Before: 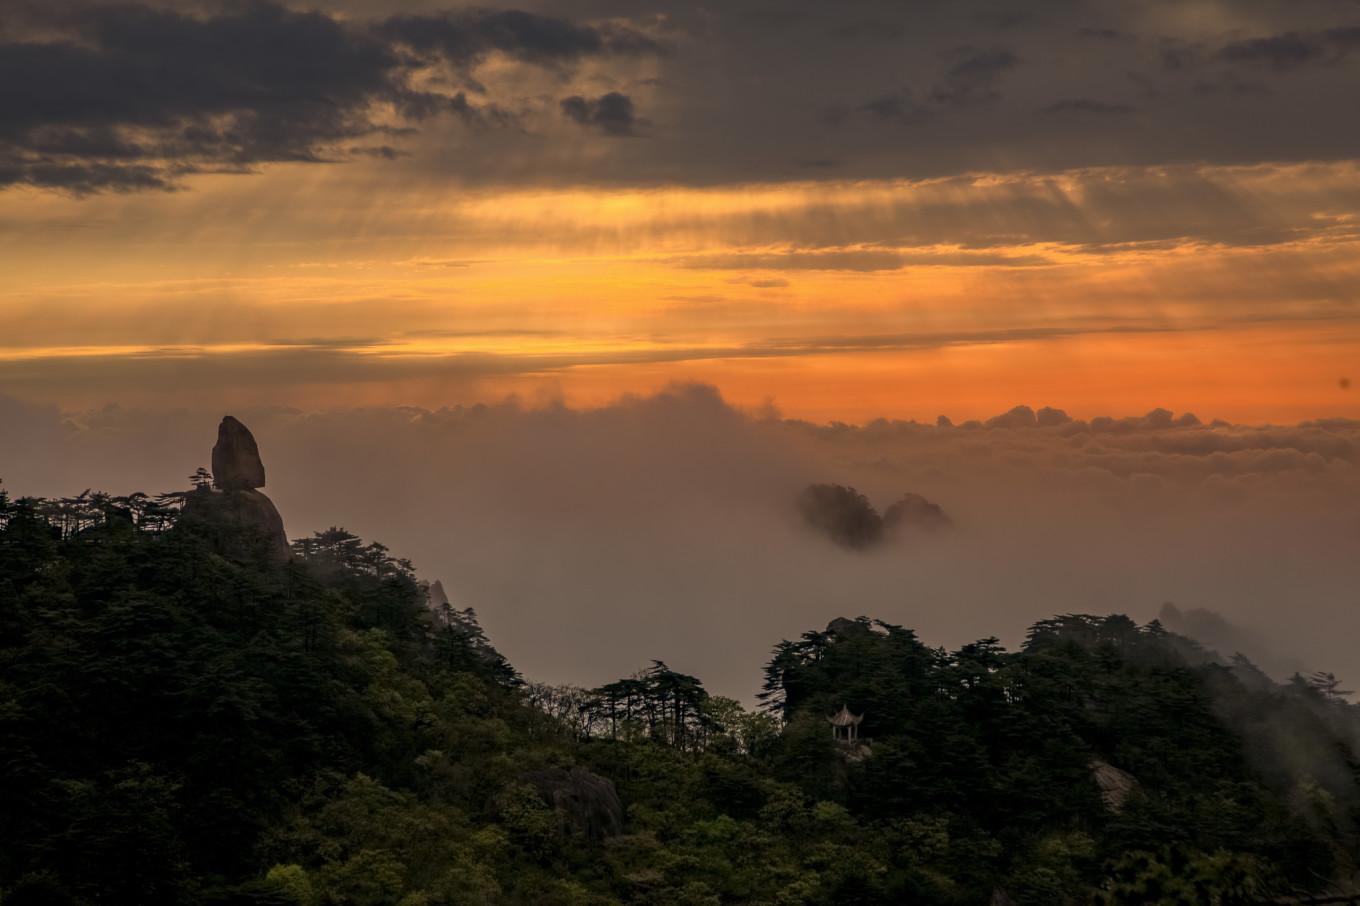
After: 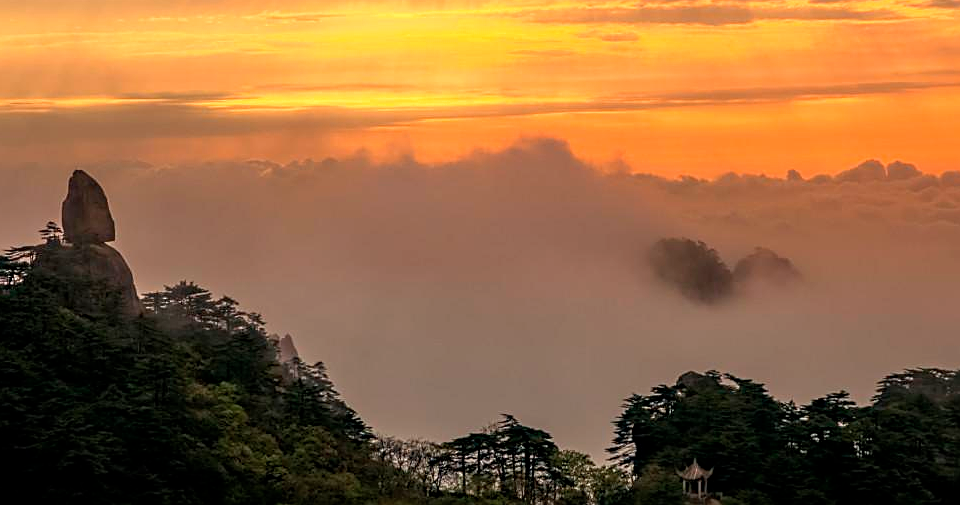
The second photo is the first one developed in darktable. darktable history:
crop: left 11.077%, top 27.211%, right 18.313%, bottom 16.946%
sharpen: on, module defaults
shadows and highlights: shadows 25.68, highlights -24.52
exposure: exposure 0.645 EV, compensate highlight preservation false
